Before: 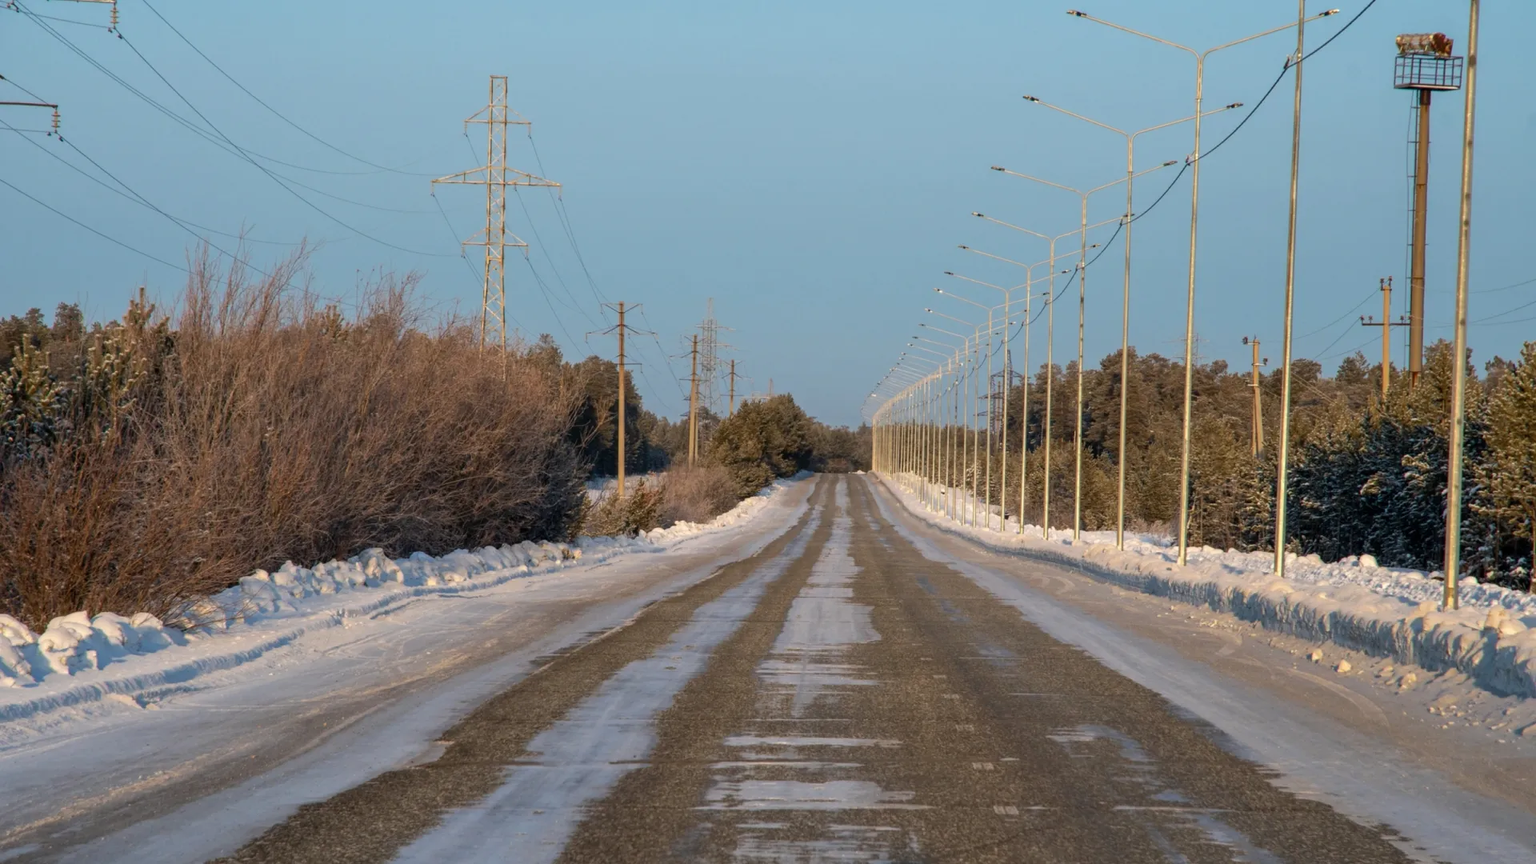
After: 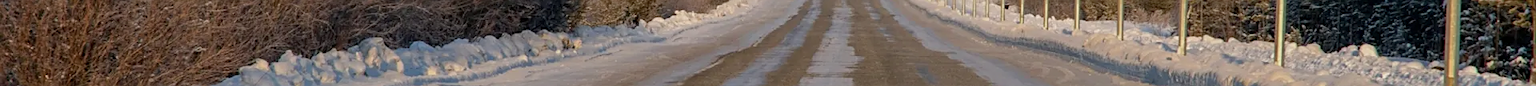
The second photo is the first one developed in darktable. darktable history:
sharpen: on, module defaults
tone equalizer: -8 EV 0.25 EV, -7 EV 0.417 EV, -6 EV 0.417 EV, -5 EV 0.25 EV, -3 EV -0.25 EV, -2 EV -0.417 EV, -1 EV -0.417 EV, +0 EV -0.25 EV, edges refinement/feathering 500, mask exposure compensation -1.57 EV, preserve details guided filter
crop and rotate: top 59.084%, bottom 30.916%
